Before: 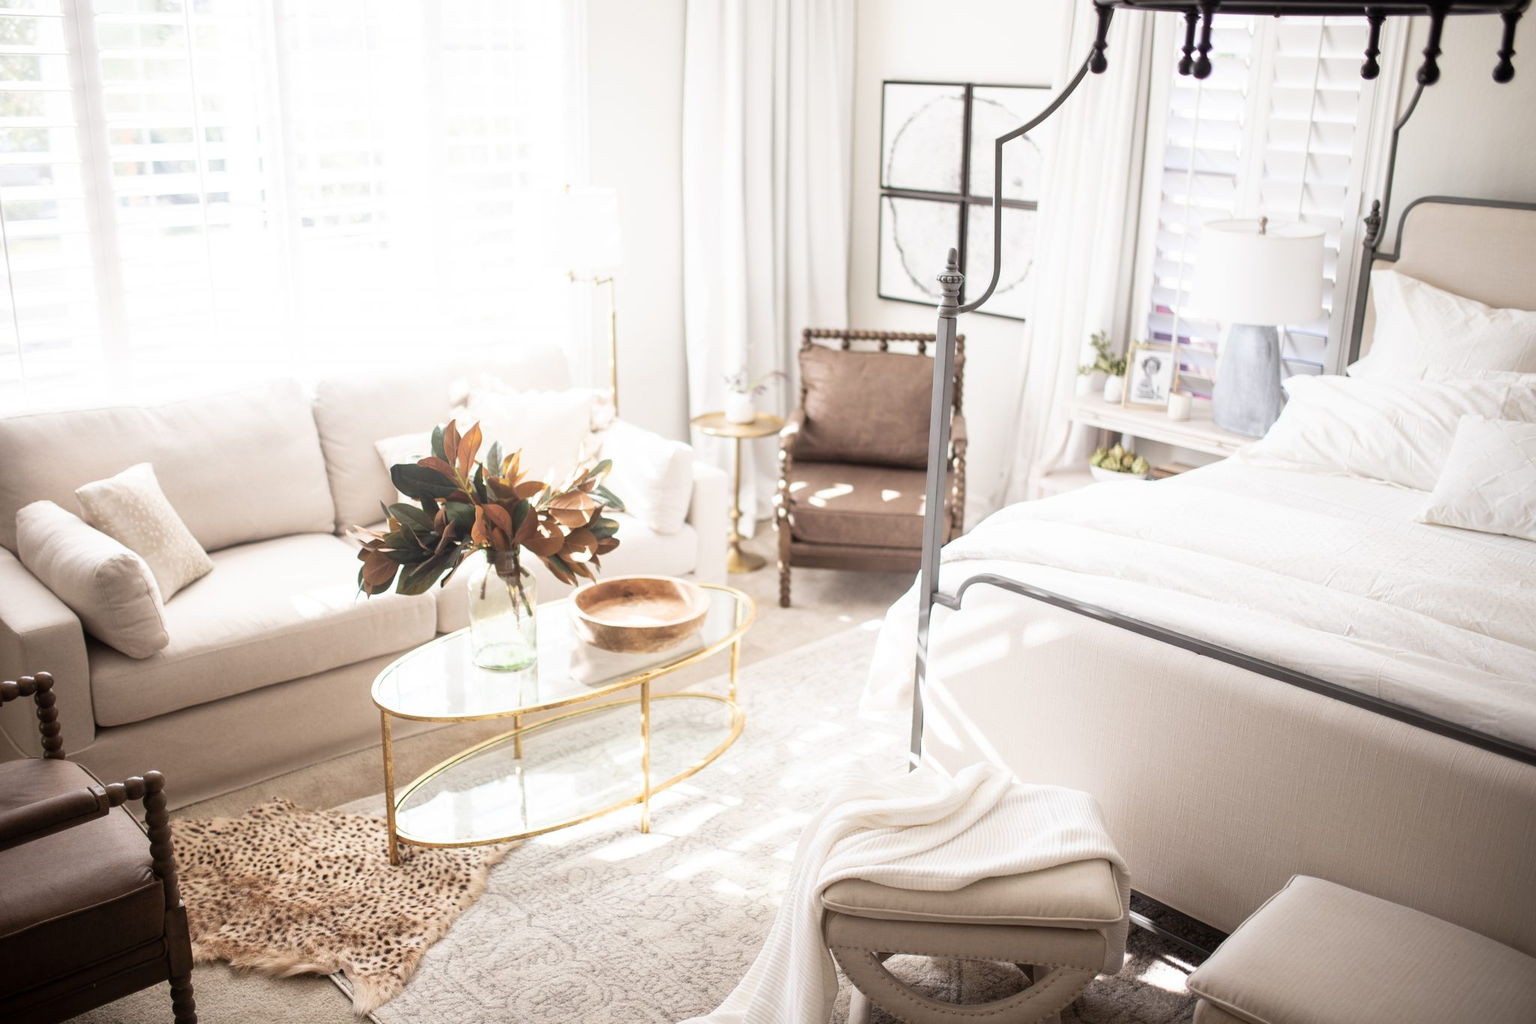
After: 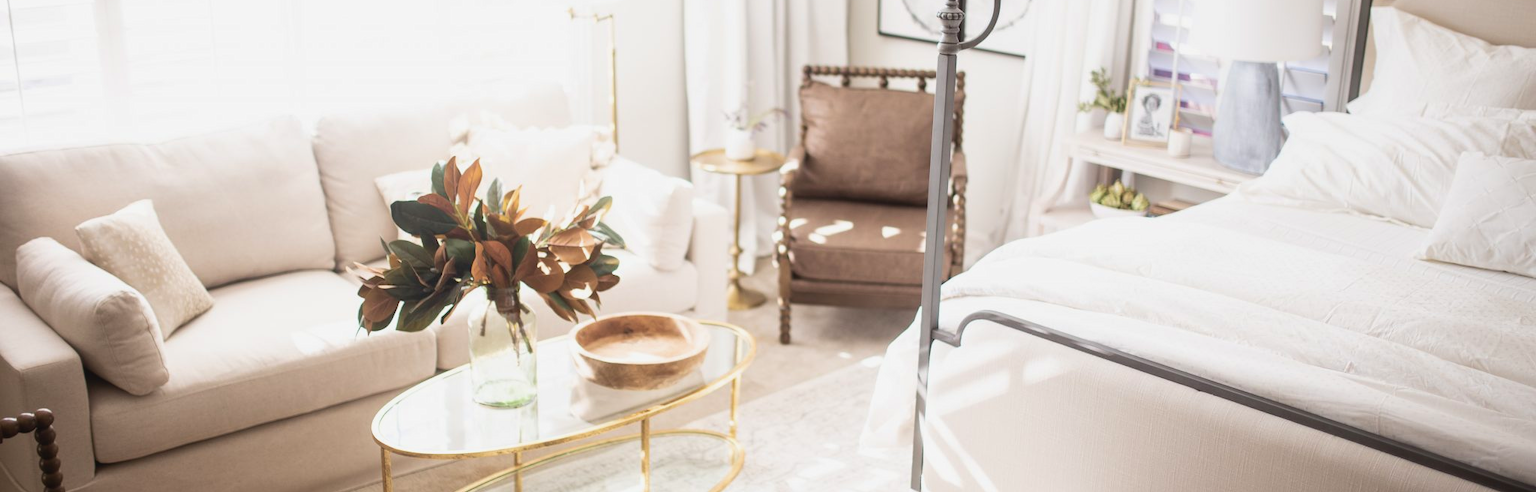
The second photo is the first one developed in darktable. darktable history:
crop and rotate: top 25.786%, bottom 26.059%
contrast brightness saturation: contrast -0.068, brightness -0.036, saturation -0.109
velvia: on, module defaults
